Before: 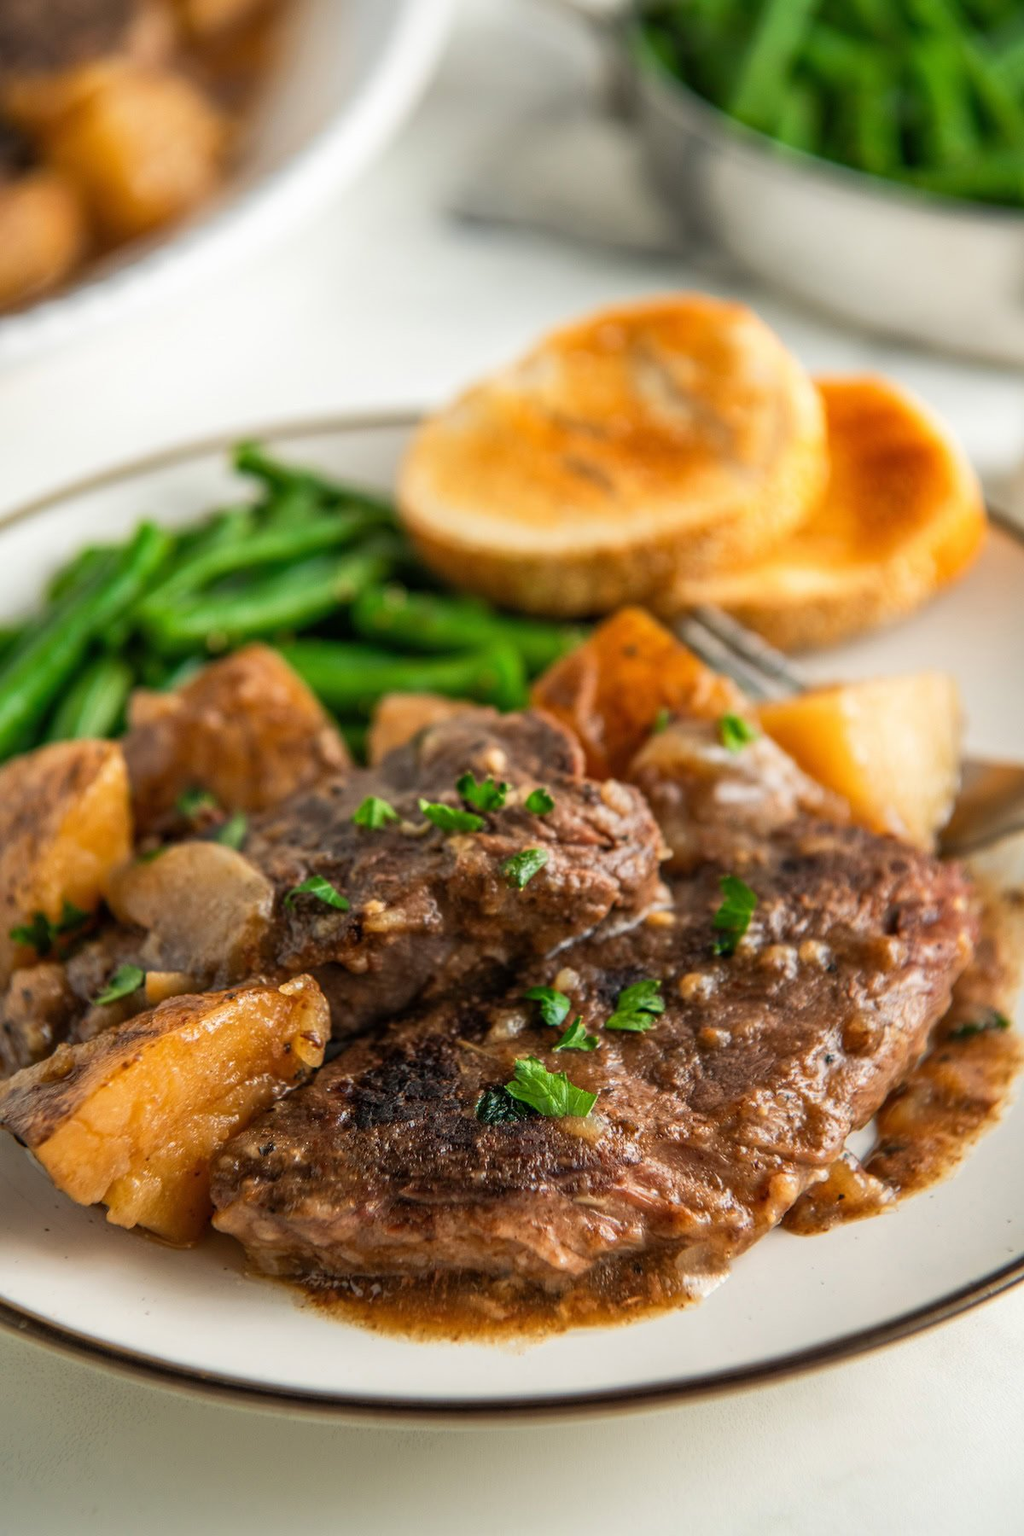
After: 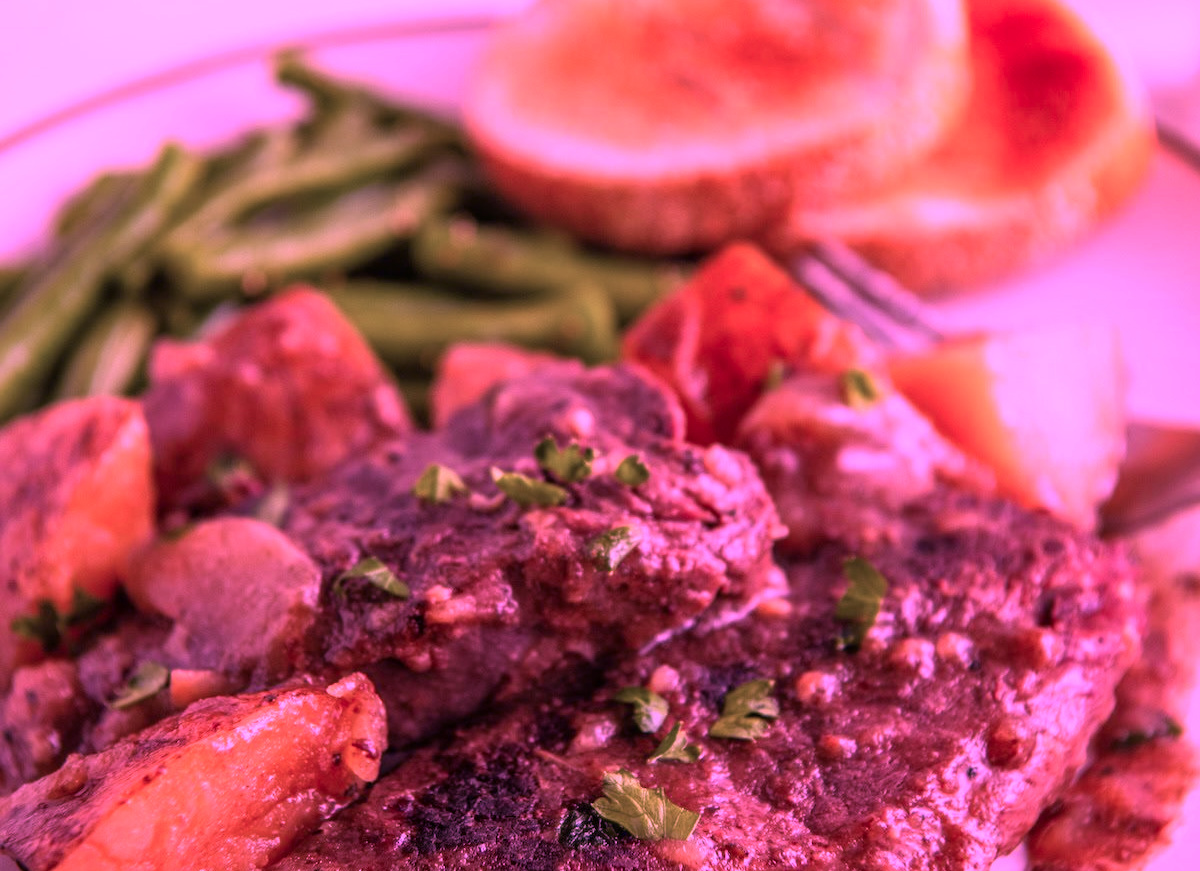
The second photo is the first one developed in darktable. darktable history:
color calibration: illuminant custom, x 0.261, y 0.521, temperature 7054.11 K
crop and rotate: top 26.056%, bottom 25.543%
